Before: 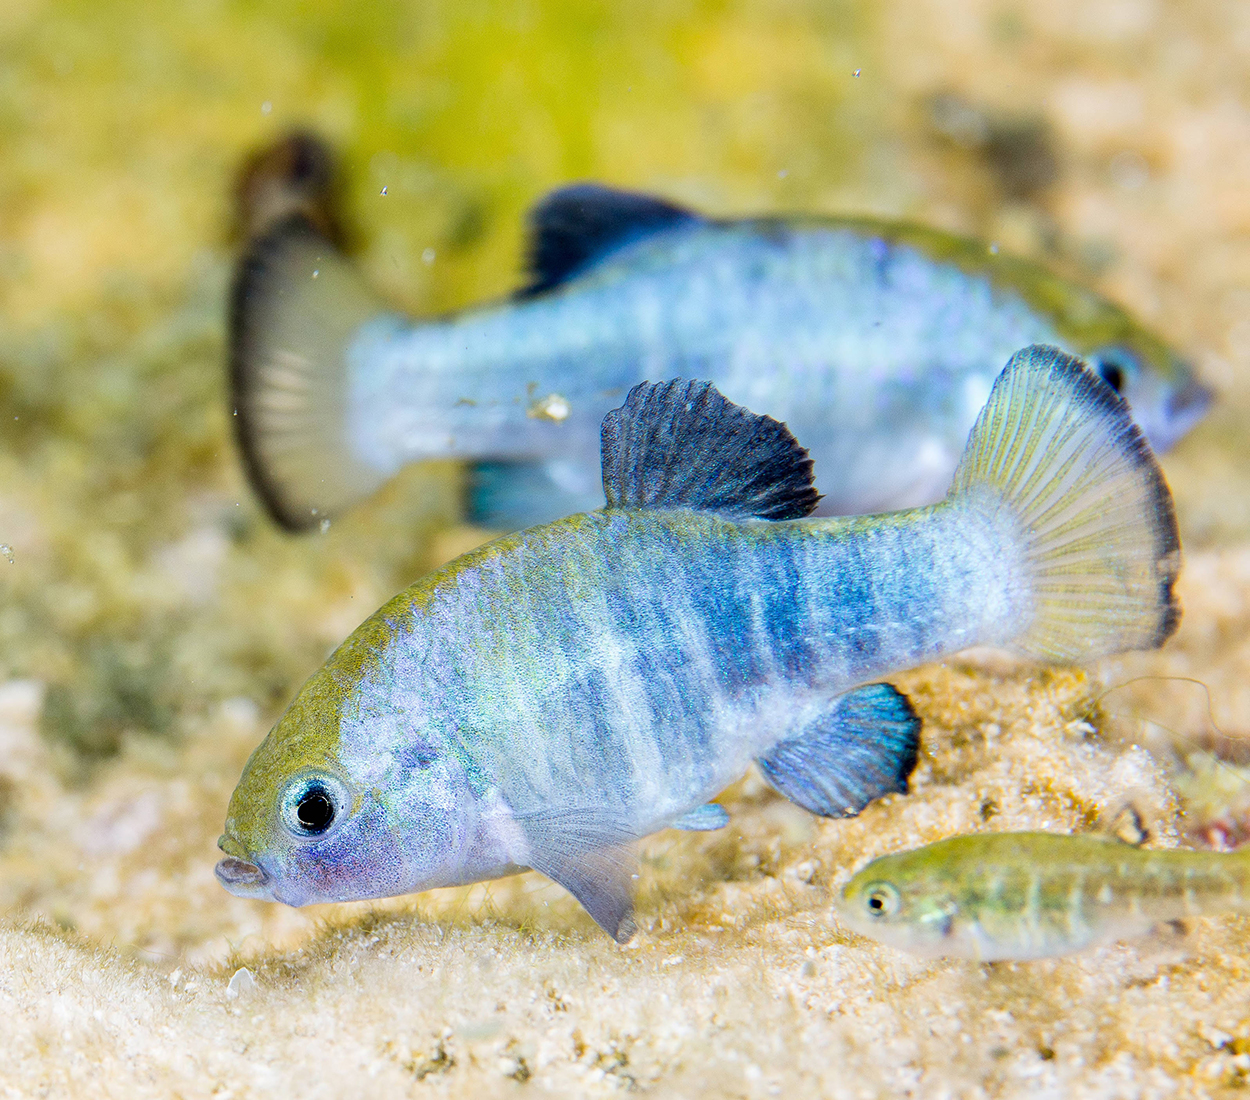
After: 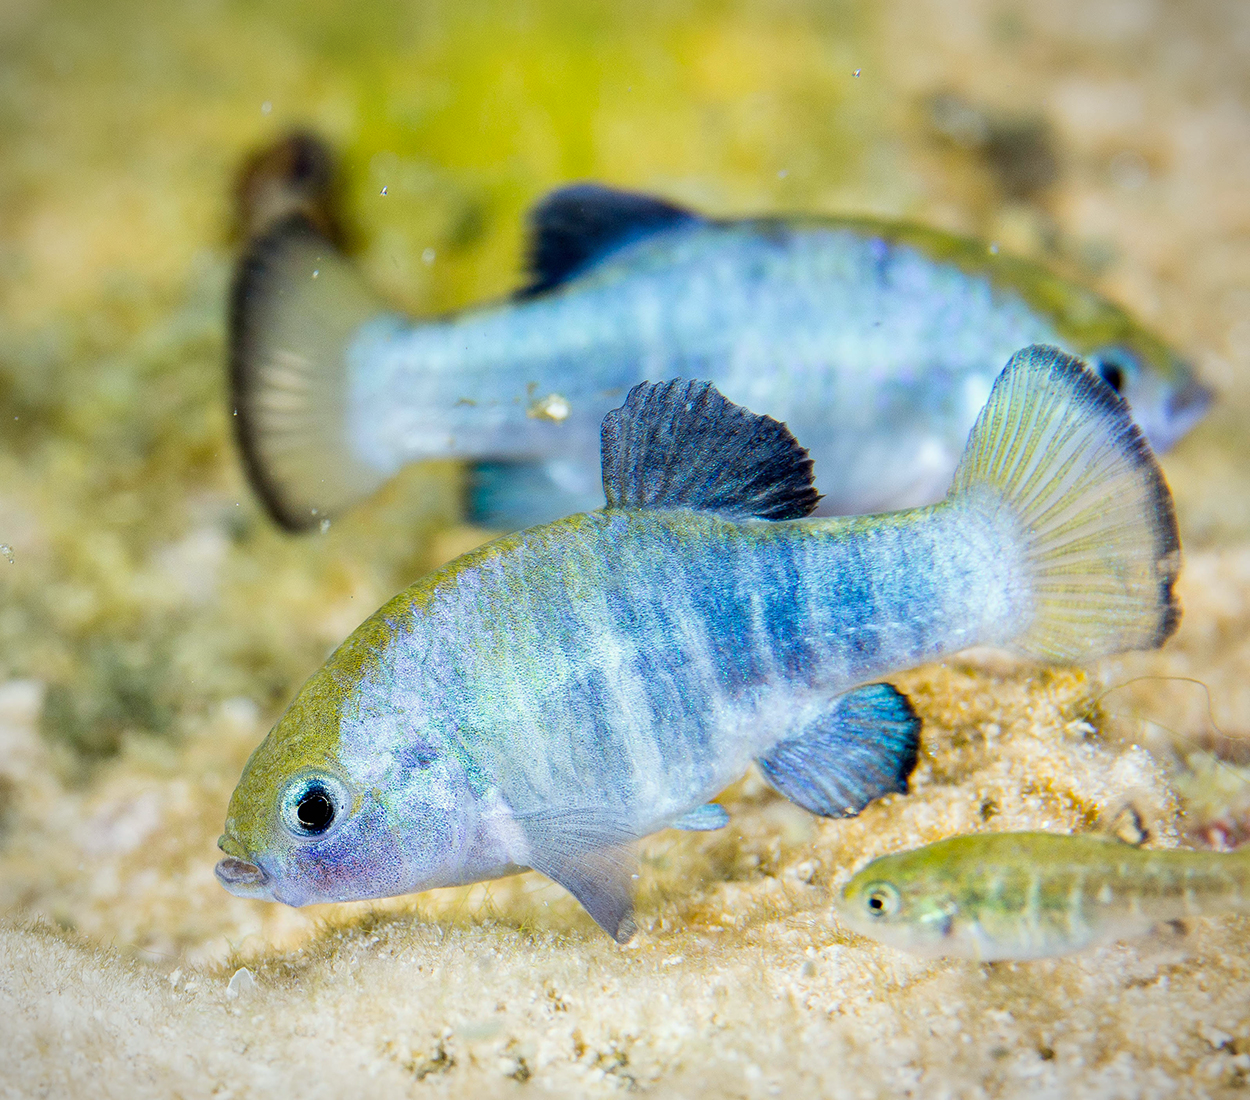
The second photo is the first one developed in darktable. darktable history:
vignetting: fall-off start 87.08%, brightness -0.42, saturation -0.293, automatic ratio true
color correction: highlights a* -2.69, highlights b* 2.63
